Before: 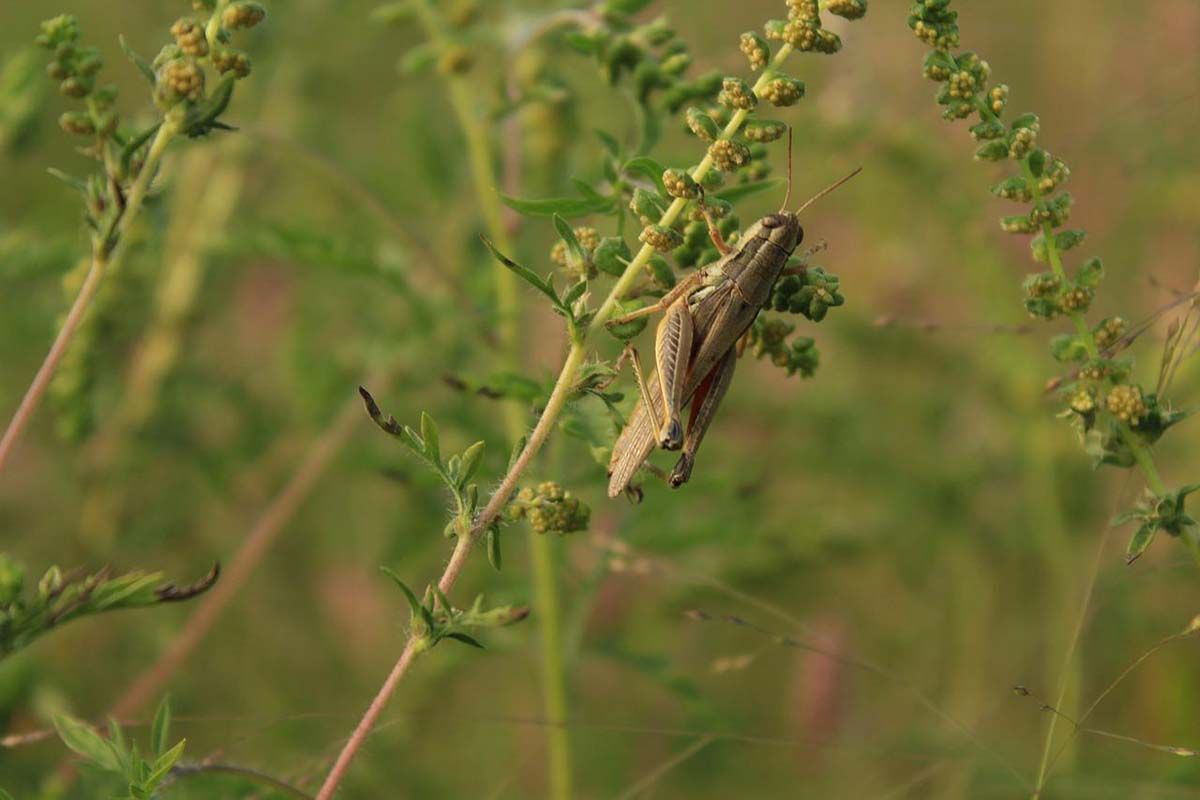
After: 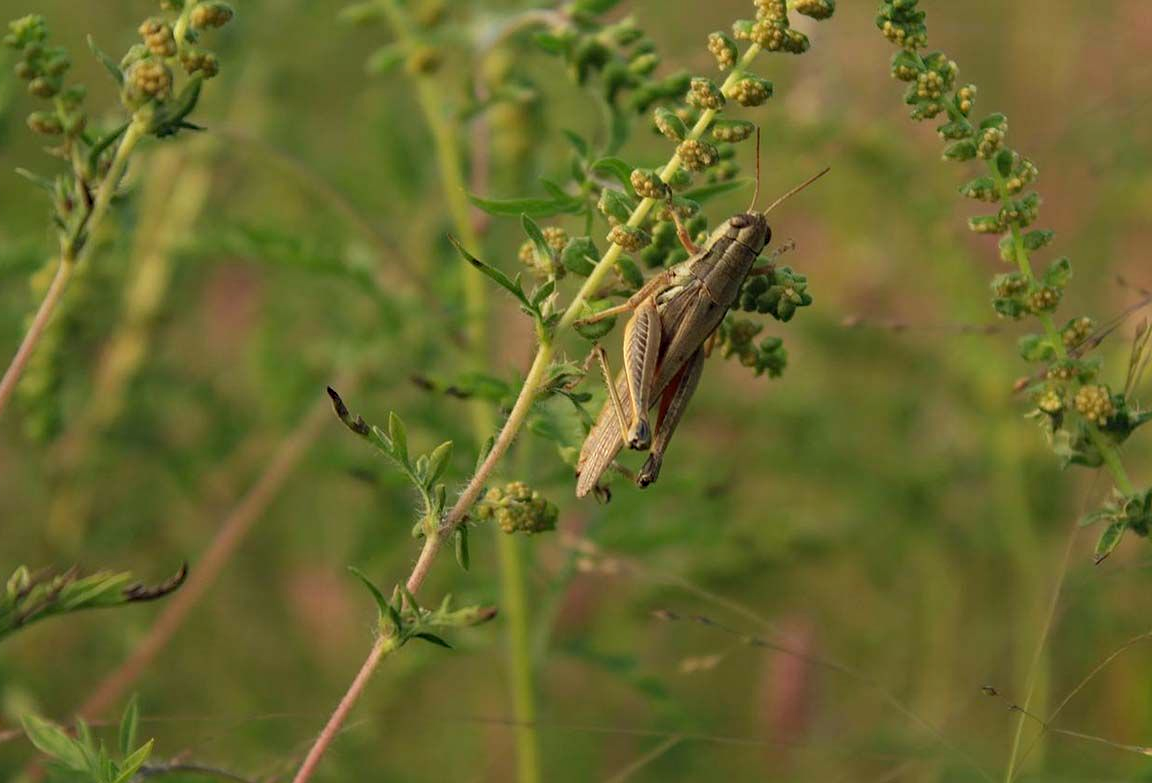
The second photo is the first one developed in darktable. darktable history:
haze removal: compatibility mode true, adaptive false
crop and rotate: left 2.738%, right 1.229%, bottom 2.119%
